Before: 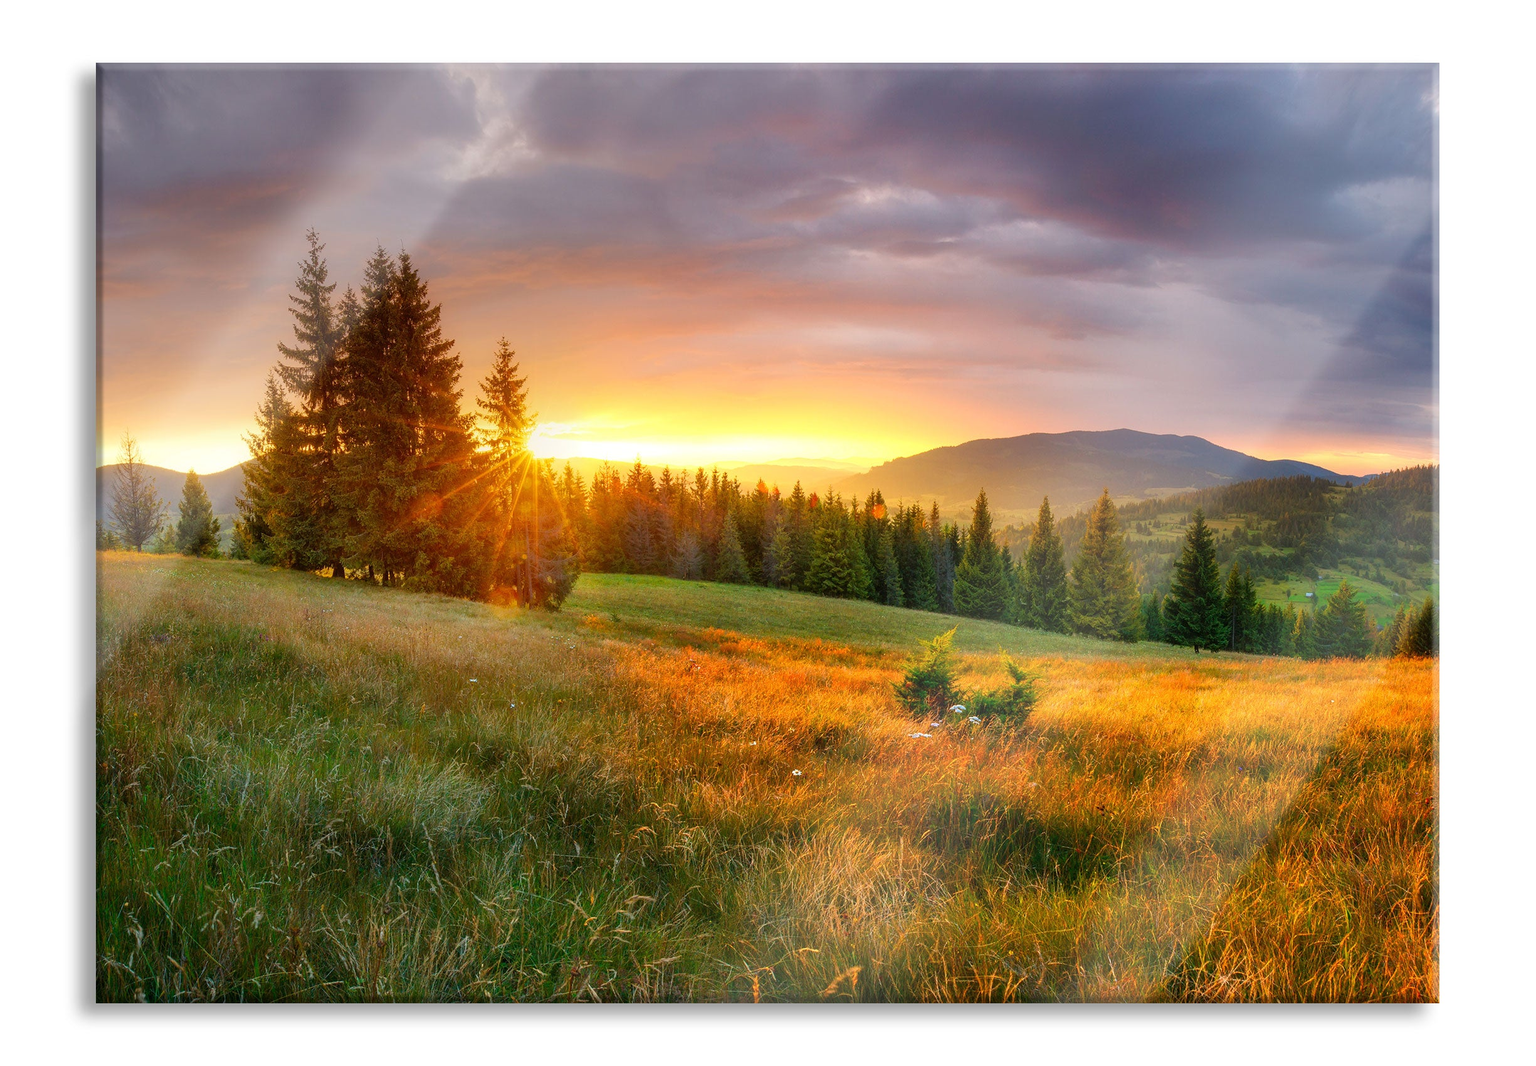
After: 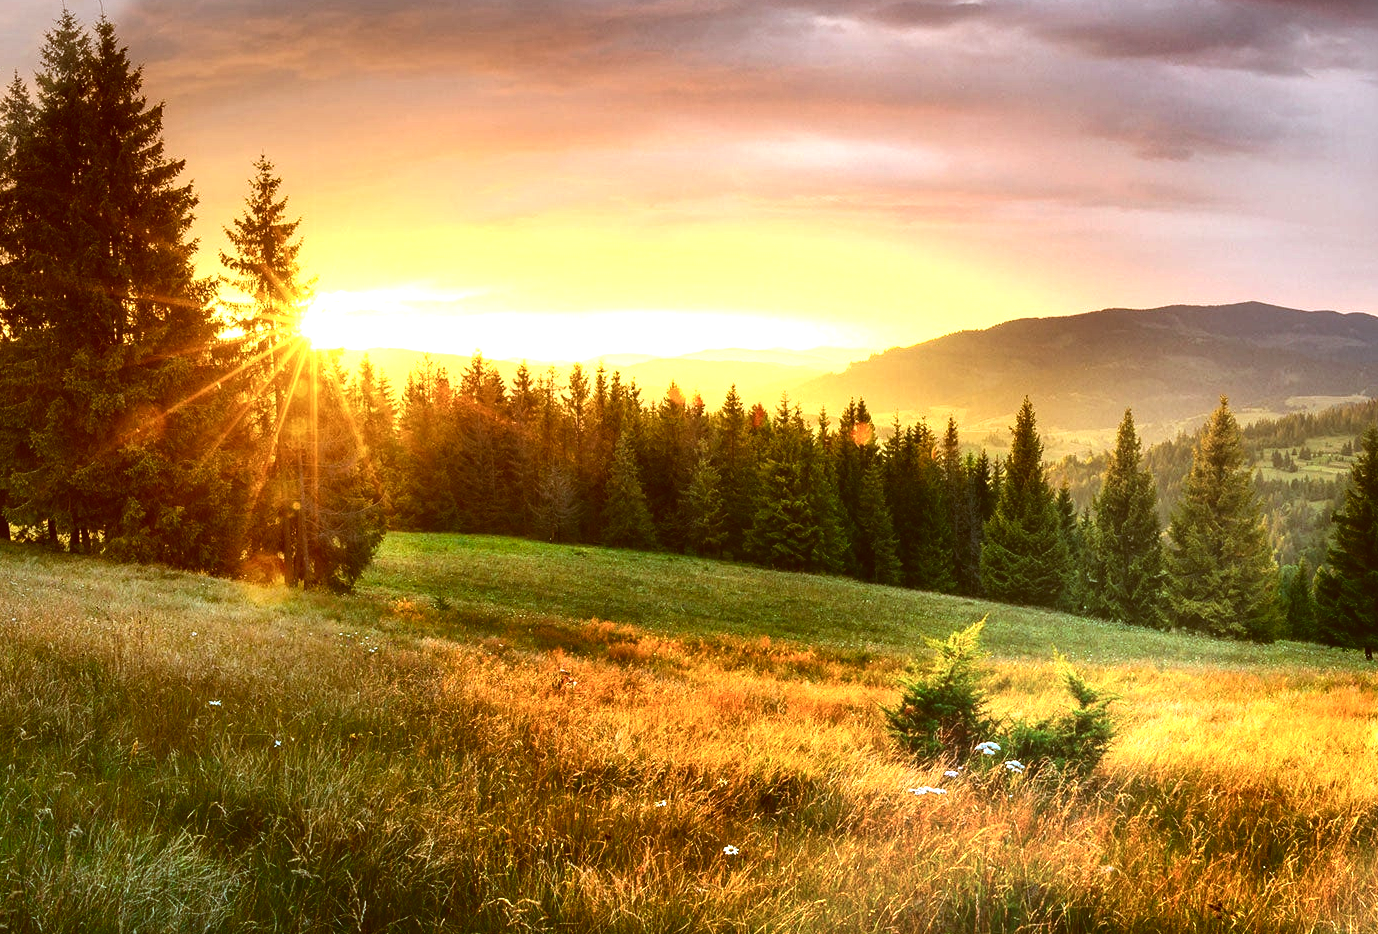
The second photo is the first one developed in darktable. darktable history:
crop and rotate: left 22.054%, top 22.514%, right 21.673%, bottom 22.505%
exposure: exposure 0.191 EV, compensate exposure bias true, compensate highlight preservation false
contrast brightness saturation: contrast 0.03, brightness -0.035
color calibration: illuminant as shot in camera, x 0.365, y 0.379, temperature 4428.46 K
color correction: highlights a* -5.31, highlights b* 9.8, shadows a* 9.28, shadows b* 25.05
haze removal: compatibility mode true, adaptive false
tone curve: curves: ch0 [(0, 0.032) (0.181, 0.152) (0.751, 0.762) (1, 1)]
color balance rgb: highlights gain › luminance 9.861%, linear chroma grading › global chroma 14.958%, perceptual saturation grading › global saturation -27.328%, perceptual brilliance grading › global brilliance 14.589%, perceptual brilliance grading › shadows -35.831%
